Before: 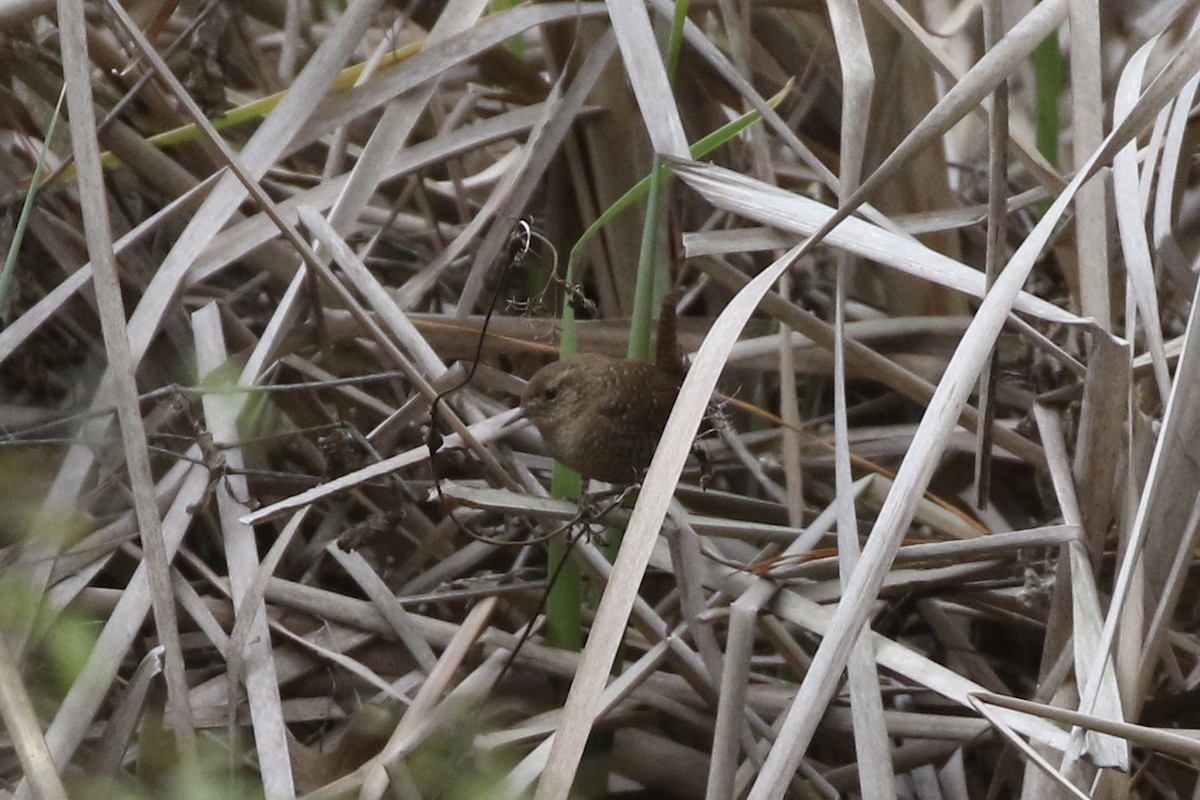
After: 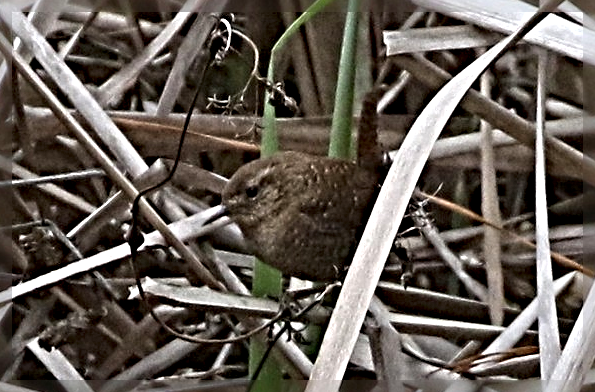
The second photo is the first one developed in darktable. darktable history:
sharpen: radius 6.28, amount 1.797, threshold 0.188
crop: left 24.99%, top 25.327%, right 25.384%, bottom 25.575%
